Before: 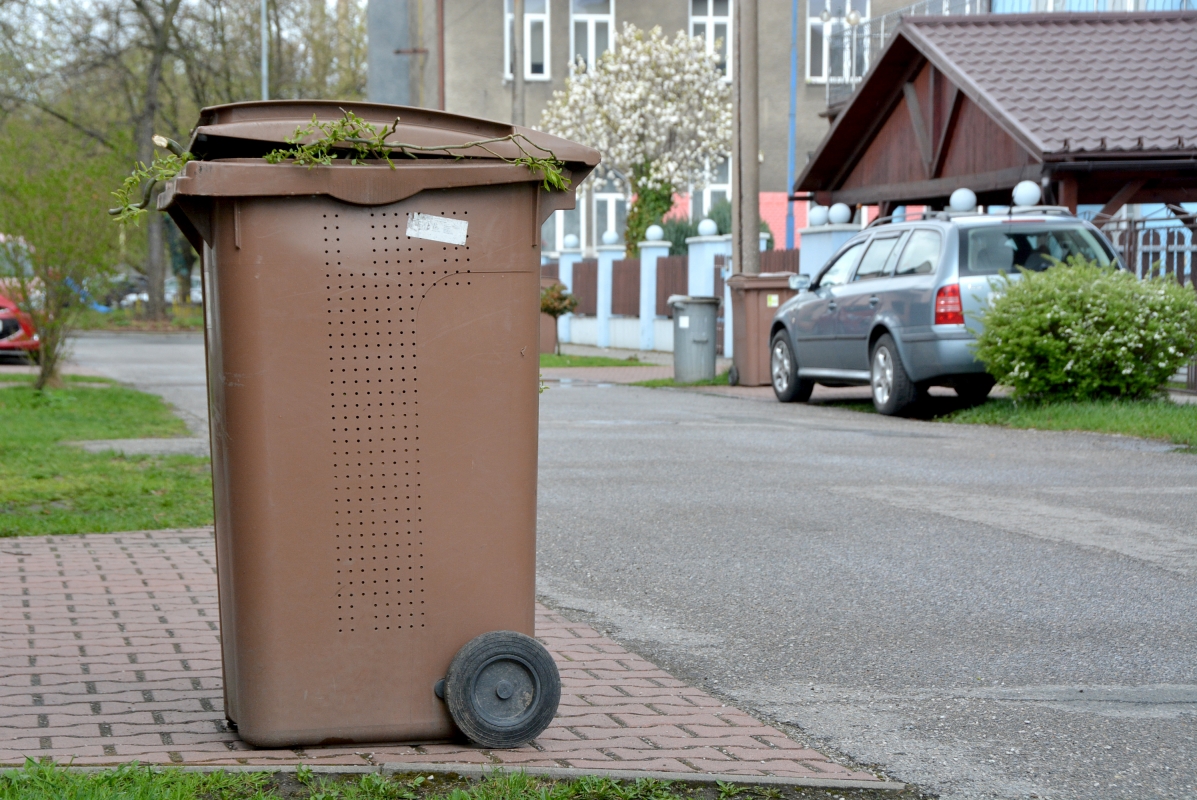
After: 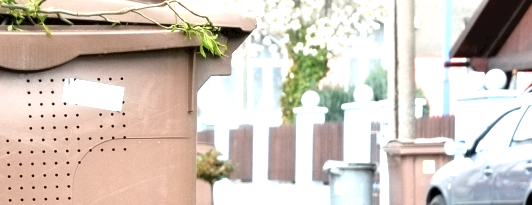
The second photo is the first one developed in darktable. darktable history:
tone equalizer: -8 EV -1.84 EV, -7 EV -1.14 EV, -6 EV -1.64 EV
local contrast: mode bilateral grid, contrast 20, coarseness 49, detail 120%, midtone range 0.2
tone curve: curves: ch0 [(0, 0) (0.003, 0.049) (0.011, 0.051) (0.025, 0.055) (0.044, 0.065) (0.069, 0.081) (0.1, 0.11) (0.136, 0.15) (0.177, 0.195) (0.224, 0.242) (0.277, 0.308) (0.335, 0.375) (0.399, 0.436) (0.468, 0.5) (0.543, 0.574) (0.623, 0.665) (0.709, 0.761) (0.801, 0.851) (0.898, 0.933) (1, 1)], color space Lab, independent channels, preserve colors none
shadows and highlights: radius 111.15, shadows 51.56, white point adjustment 9.03, highlights -2.58, soften with gaussian
crop: left 28.75%, top 16.806%, right 26.736%, bottom 57.556%
exposure: exposure 1 EV, compensate highlight preservation false
contrast equalizer: y [[0.5 ×6], [0.5 ×6], [0.5 ×6], [0 ×6], [0, 0.039, 0.251, 0.29, 0.293, 0.292]]
